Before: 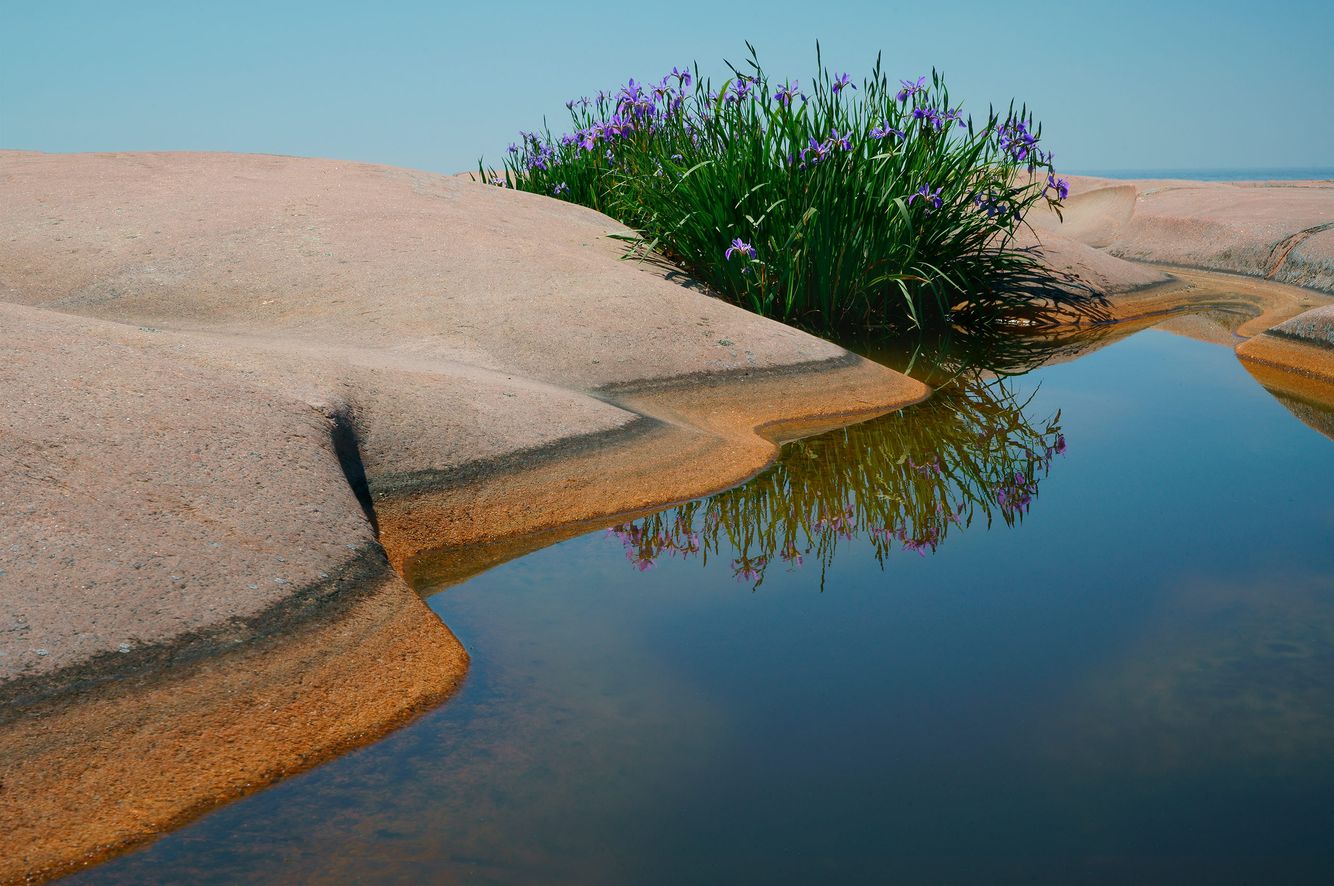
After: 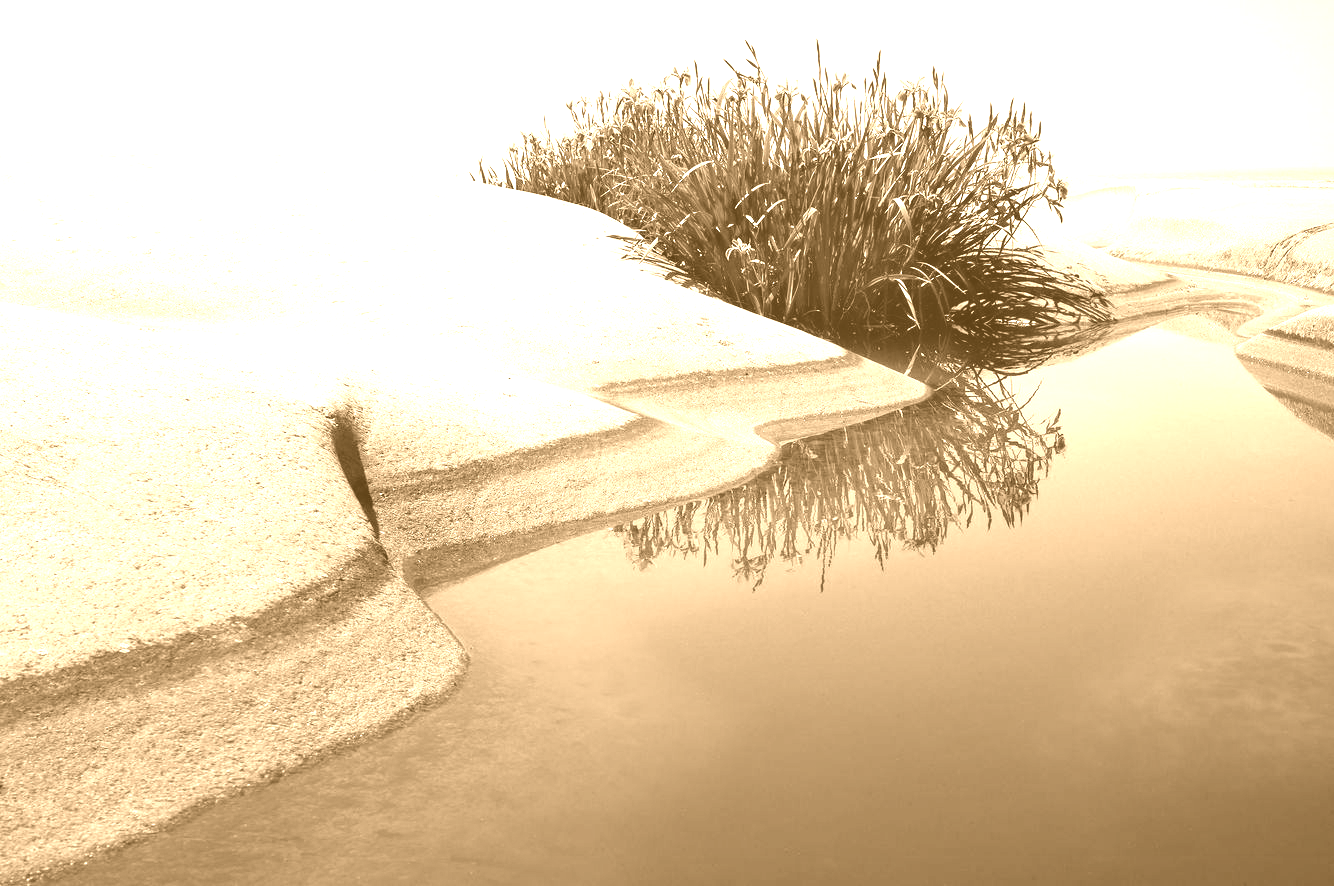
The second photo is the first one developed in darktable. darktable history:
color balance: mode lift, gamma, gain (sRGB), lift [0.997, 0.979, 1.021, 1.011], gamma [1, 1.084, 0.916, 0.998], gain [1, 0.87, 1.13, 1.101], contrast 4.55%, contrast fulcrum 38.24%, output saturation 104.09%
colorize: hue 28.8°, source mix 100%
levels: levels [0, 0.374, 0.749]
